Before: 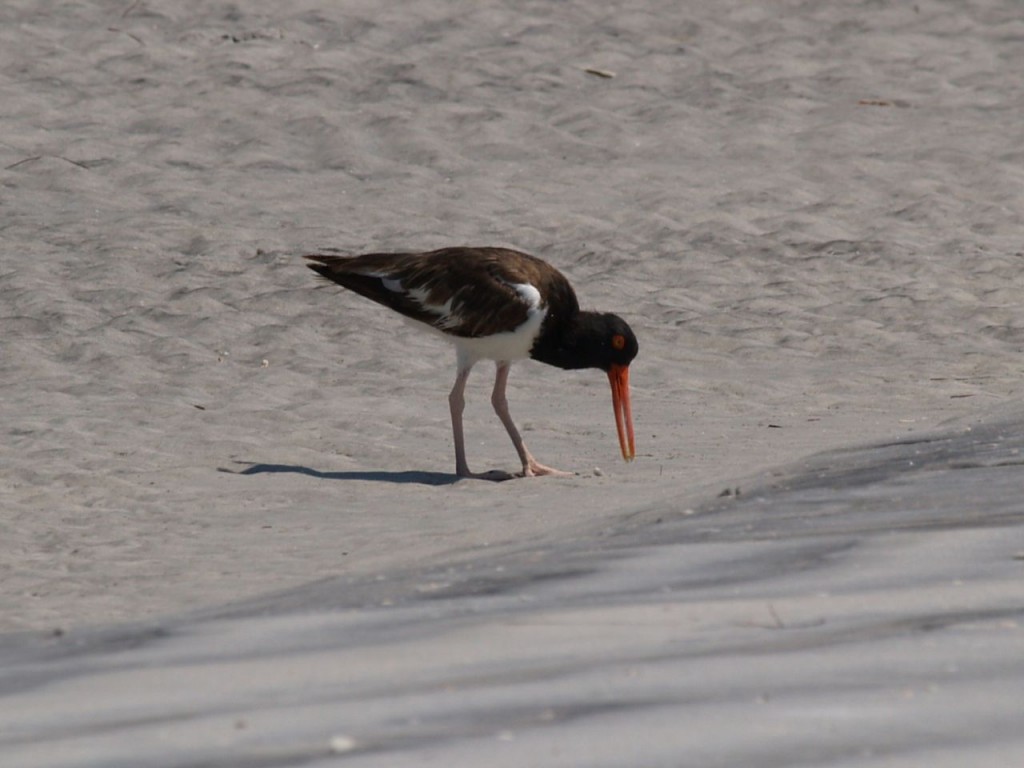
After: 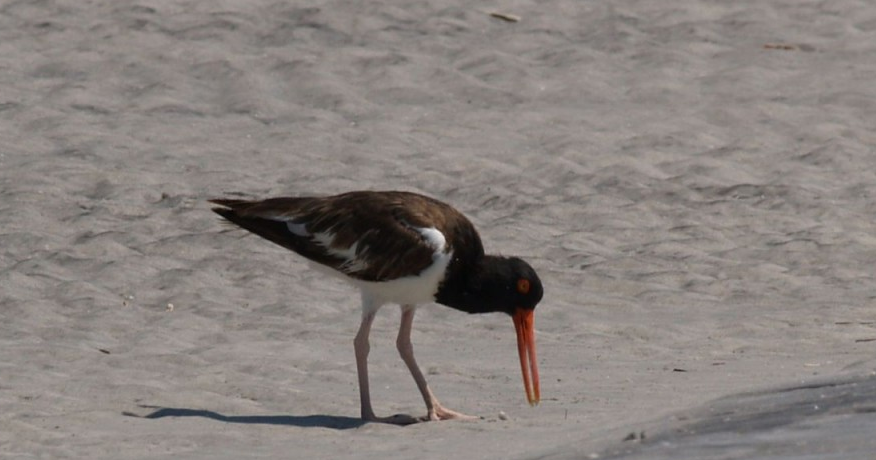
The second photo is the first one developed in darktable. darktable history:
color correction: highlights b* -0.01, saturation 0.981
crop and rotate: left 9.369%, top 7.295%, right 5.013%, bottom 32.765%
shadows and highlights: shadows 30.86, highlights 1.39, highlights color adjustment 0.284%, soften with gaussian
exposure: exposure -0.005 EV, compensate highlight preservation false
